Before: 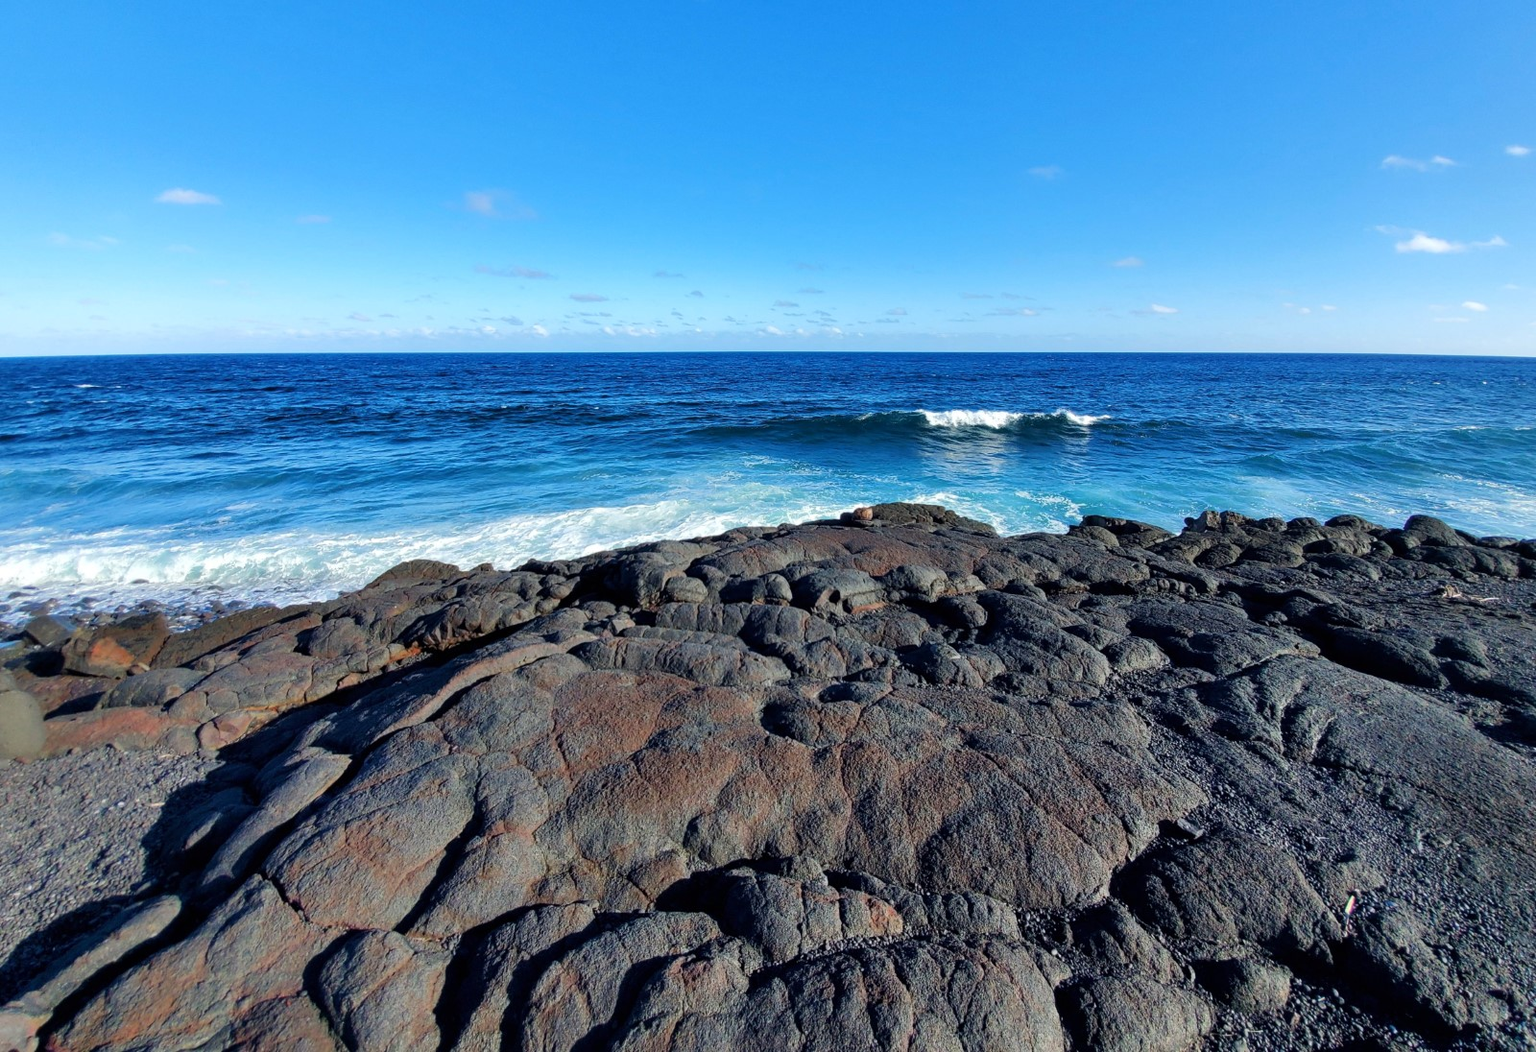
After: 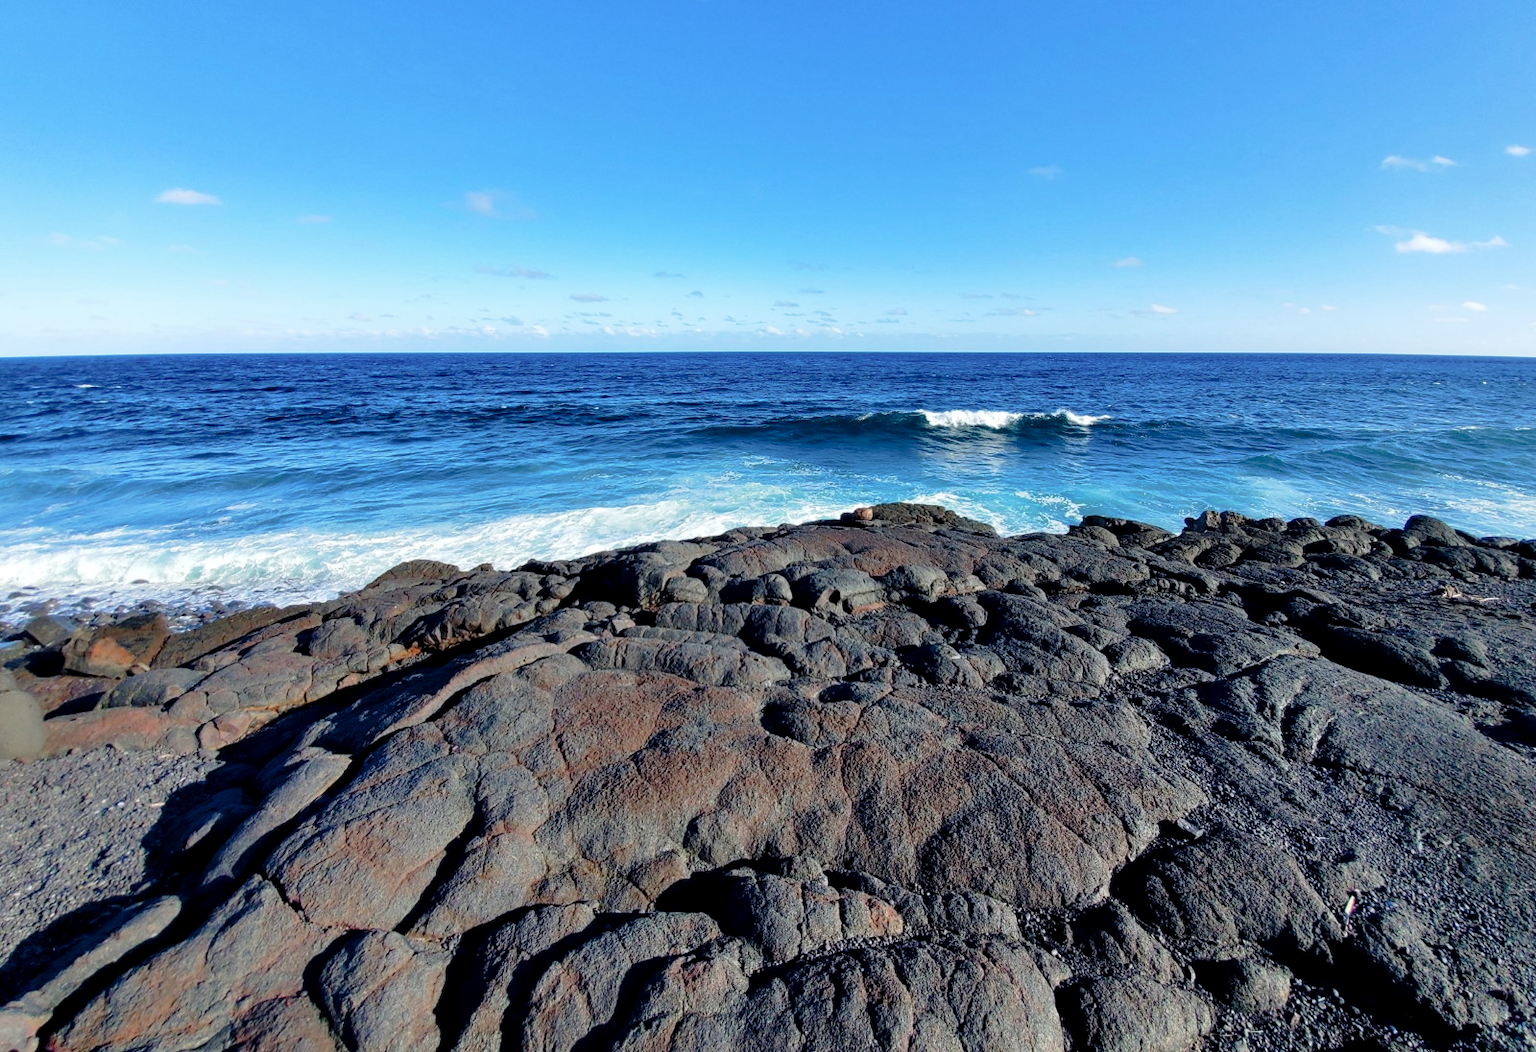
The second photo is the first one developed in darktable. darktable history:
tone curve: curves: ch0 [(0.024, 0) (0.075, 0.034) (0.145, 0.098) (0.257, 0.259) (0.408, 0.45) (0.611, 0.64) (0.81, 0.857) (1, 1)]; ch1 [(0, 0) (0.287, 0.198) (0.501, 0.506) (0.56, 0.57) (0.712, 0.777) (0.976, 0.992)]; ch2 [(0, 0) (0.5, 0.5) (0.523, 0.552) (0.59, 0.603) (0.681, 0.754) (1, 1)], preserve colors none
contrast brightness saturation: saturation -0.062
